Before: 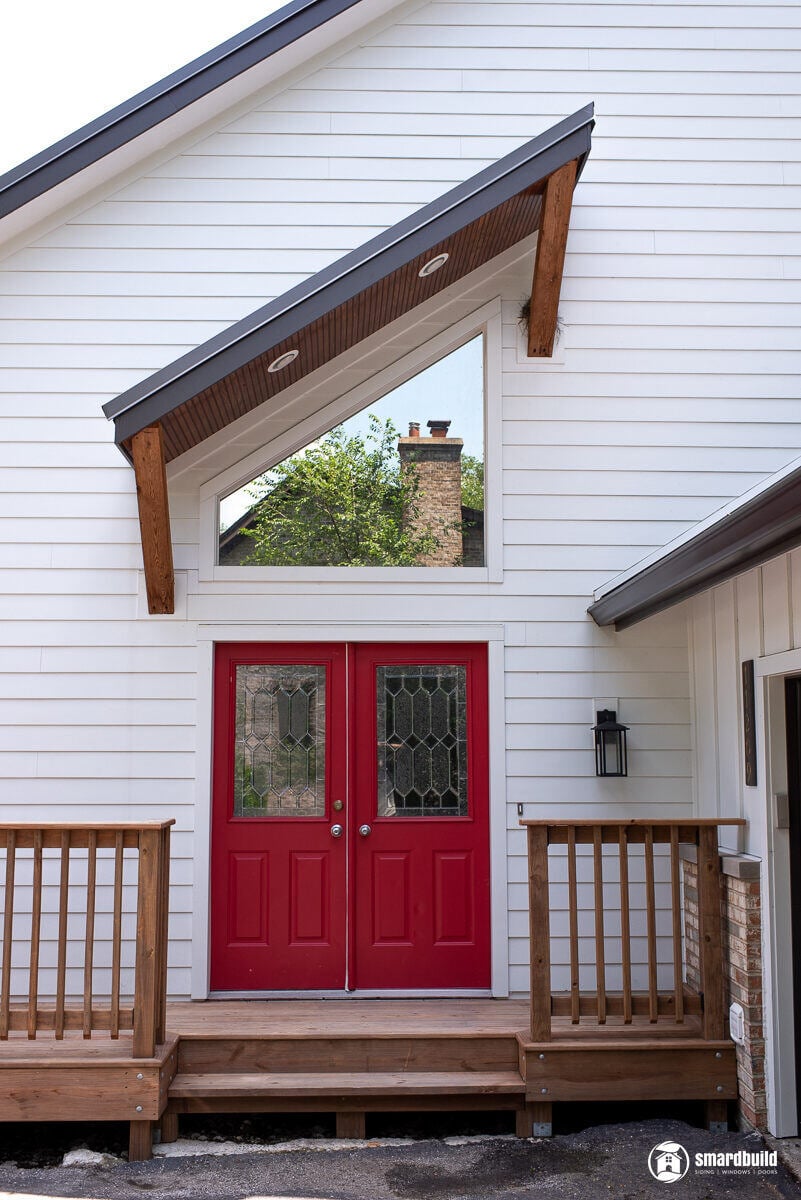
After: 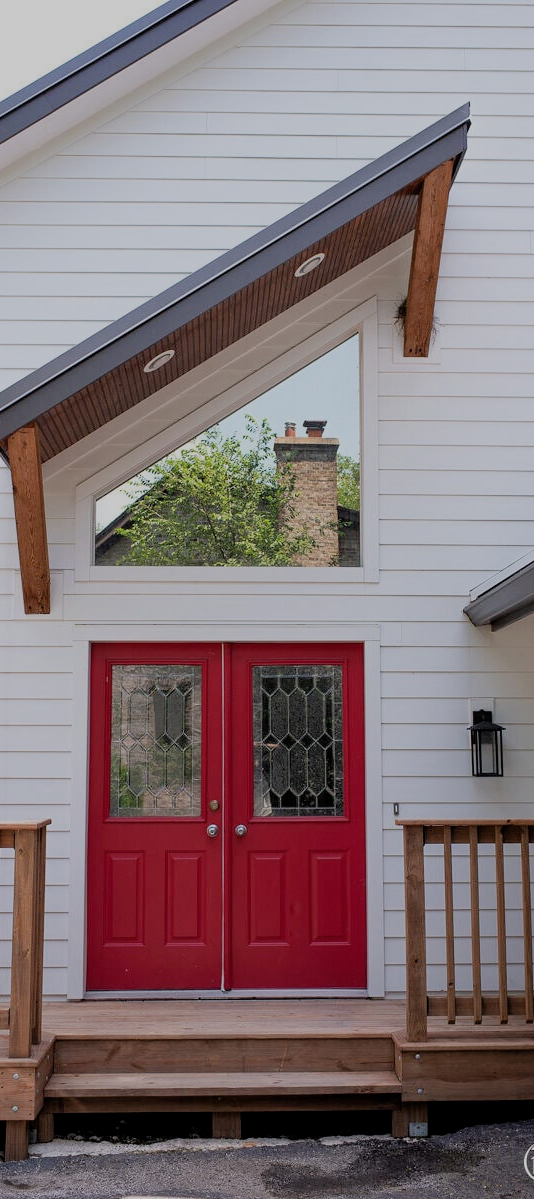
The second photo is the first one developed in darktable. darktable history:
crop and rotate: left 15.517%, right 17.809%
filmic rgb: black relative exposure -8.86 EV, white relative exposure 4.99 EV, target black luminance 0%, hardness 3.77, latitude 66.59%, contrast 0.821, highlights saturation mix 10.25%, shadows ↔ highlights balance 20.11%
